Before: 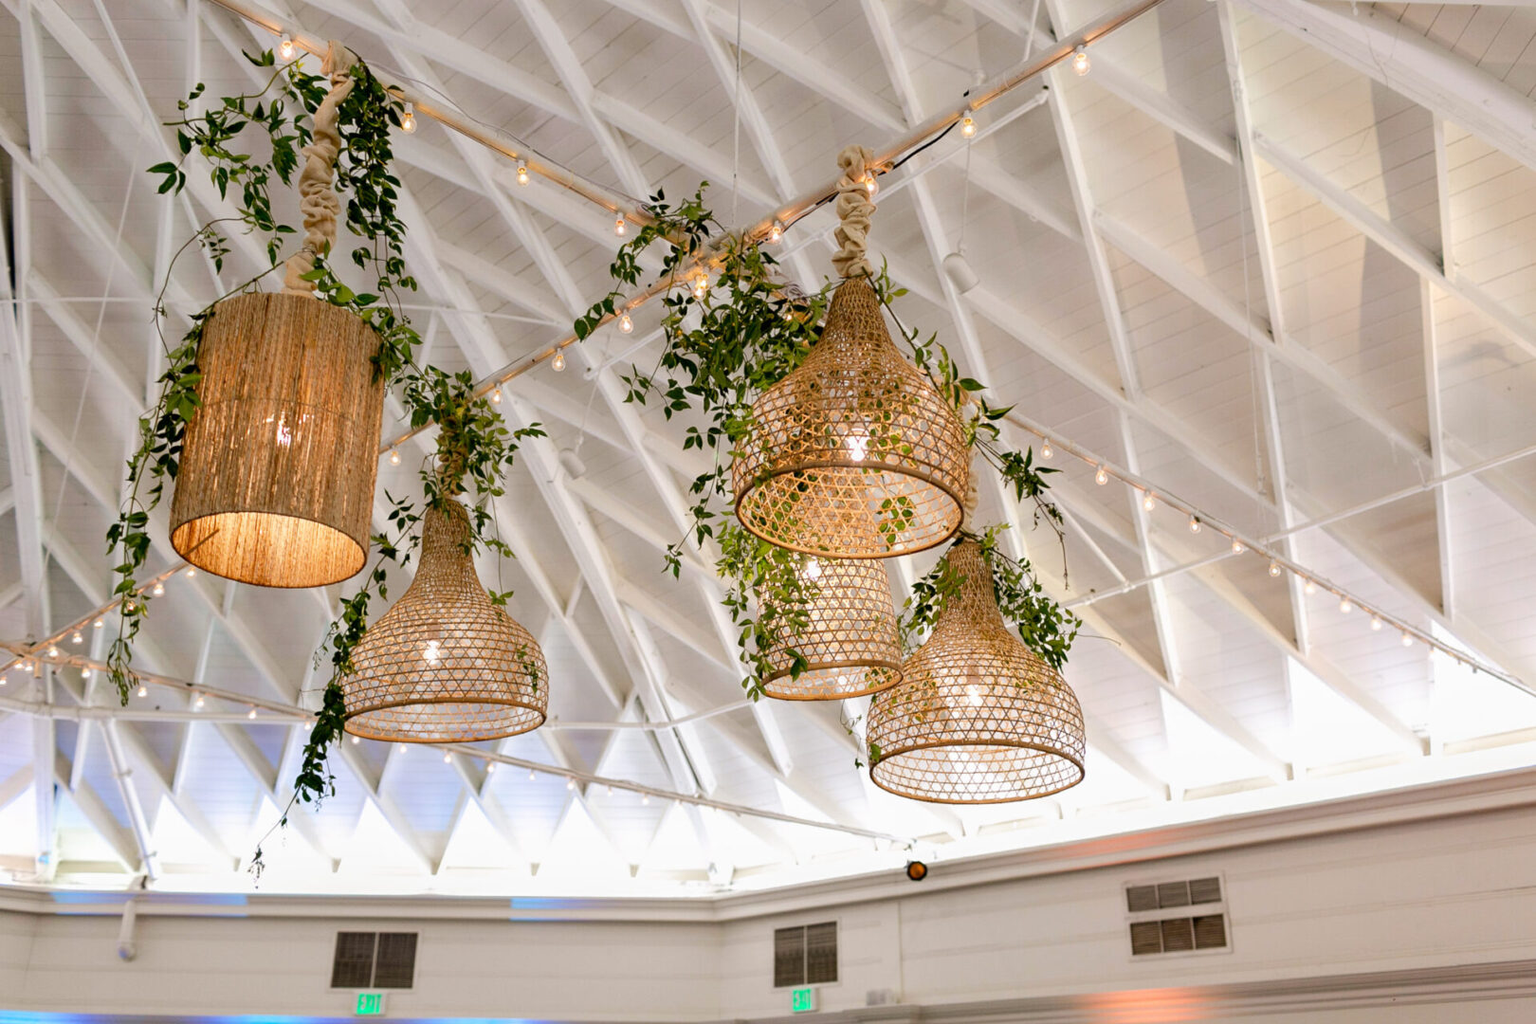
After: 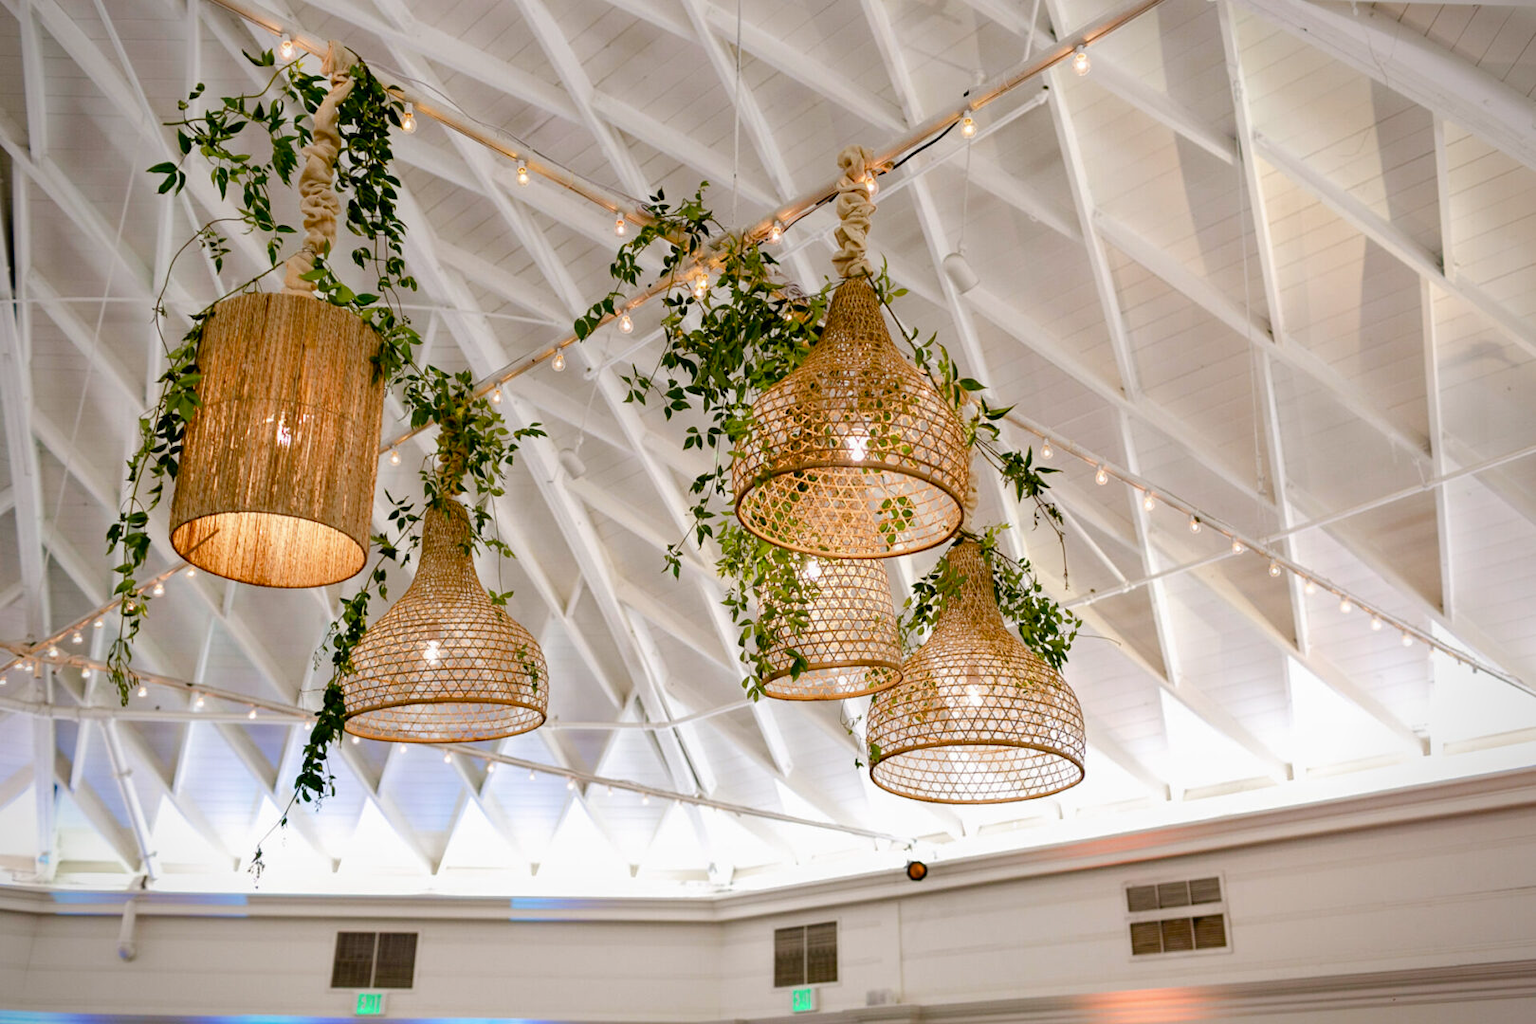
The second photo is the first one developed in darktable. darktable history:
color balance rgb: shadows lift › chroma 0.897%, shadows lift › hue 114.85°, power › hue 312°, perceptual saturation grading › global saturation 13.621%, perceptual saturation grading › highlights -25.69%, perceptual saturation grading › shadows 29.451%
vignetting: fall-off radius 60.69%, brightness -0.582, saturation -0.119
